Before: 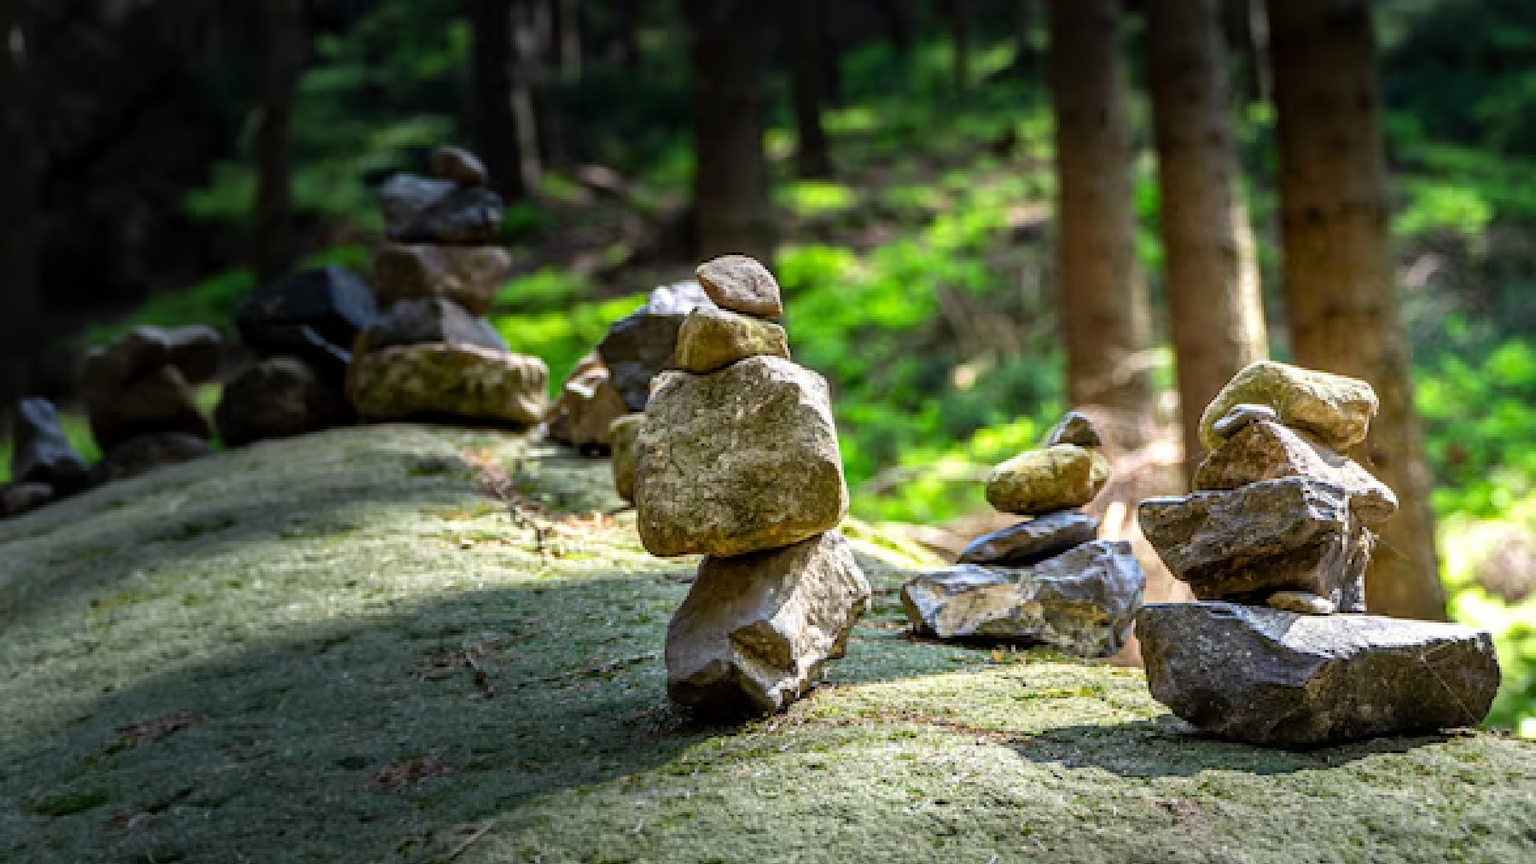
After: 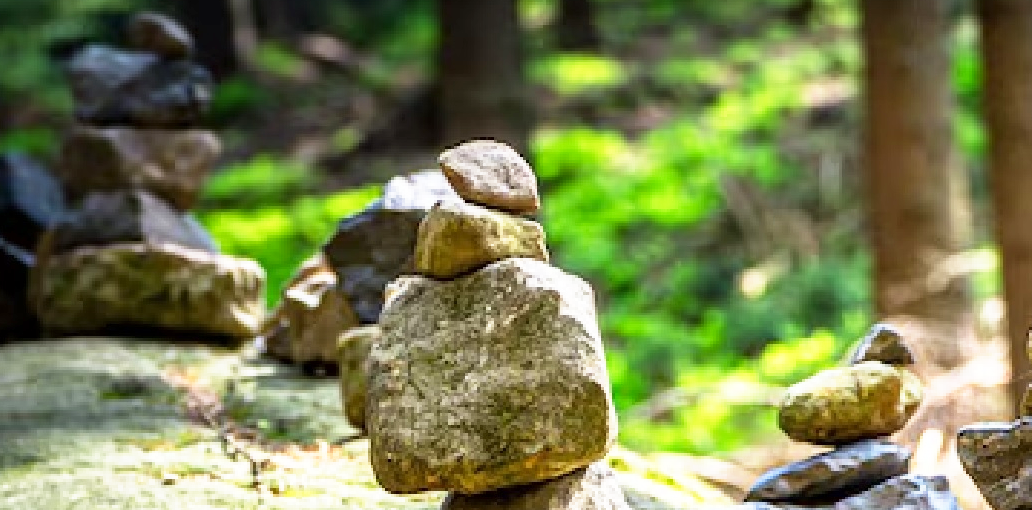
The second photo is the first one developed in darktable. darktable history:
exposure: compensate highlight preservation false
crop: left 20.968%, top 15.742%, right 21.684%, bottom 33.908%
base curve: curves: ch0 [(0, 0) (0.557, 0.834) (1, 1)], preserve colors none
